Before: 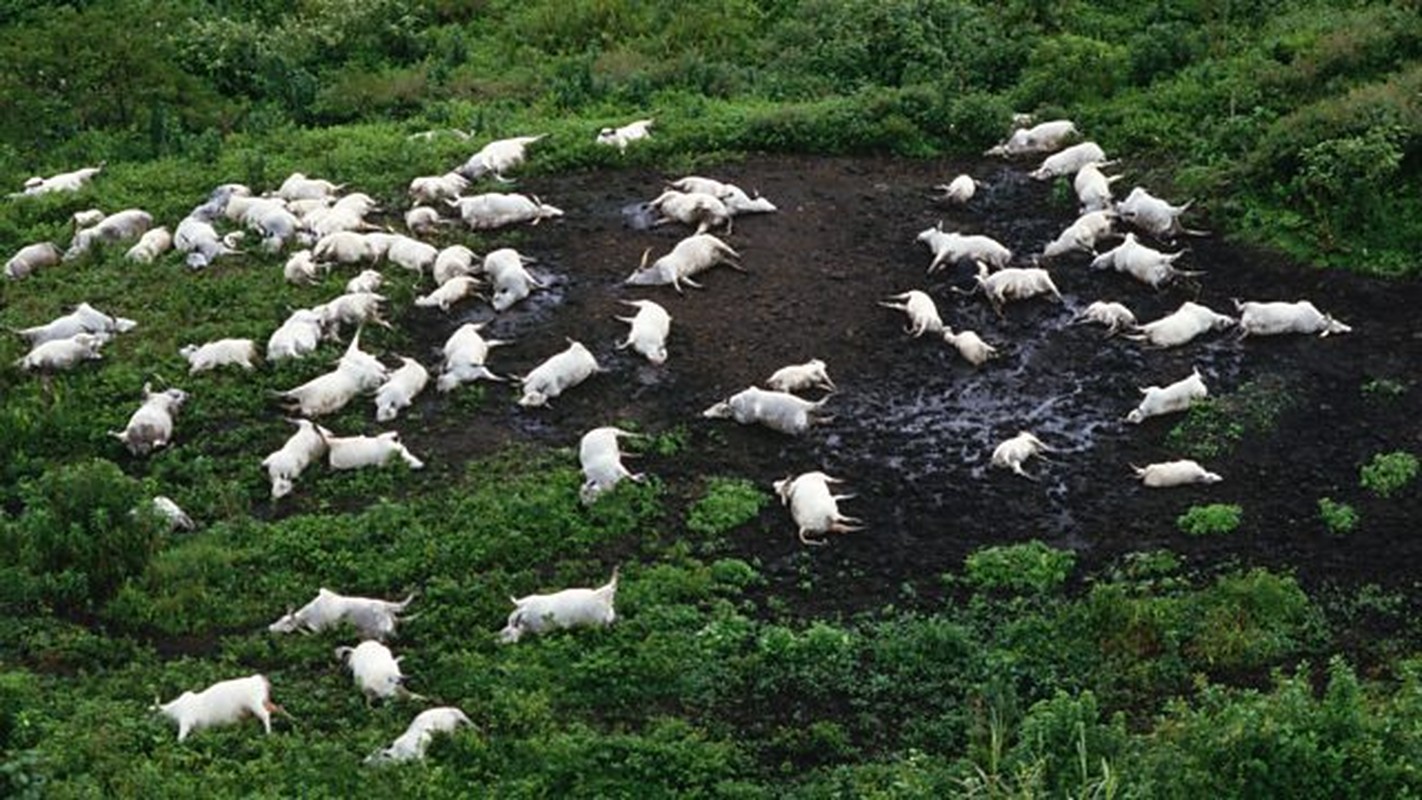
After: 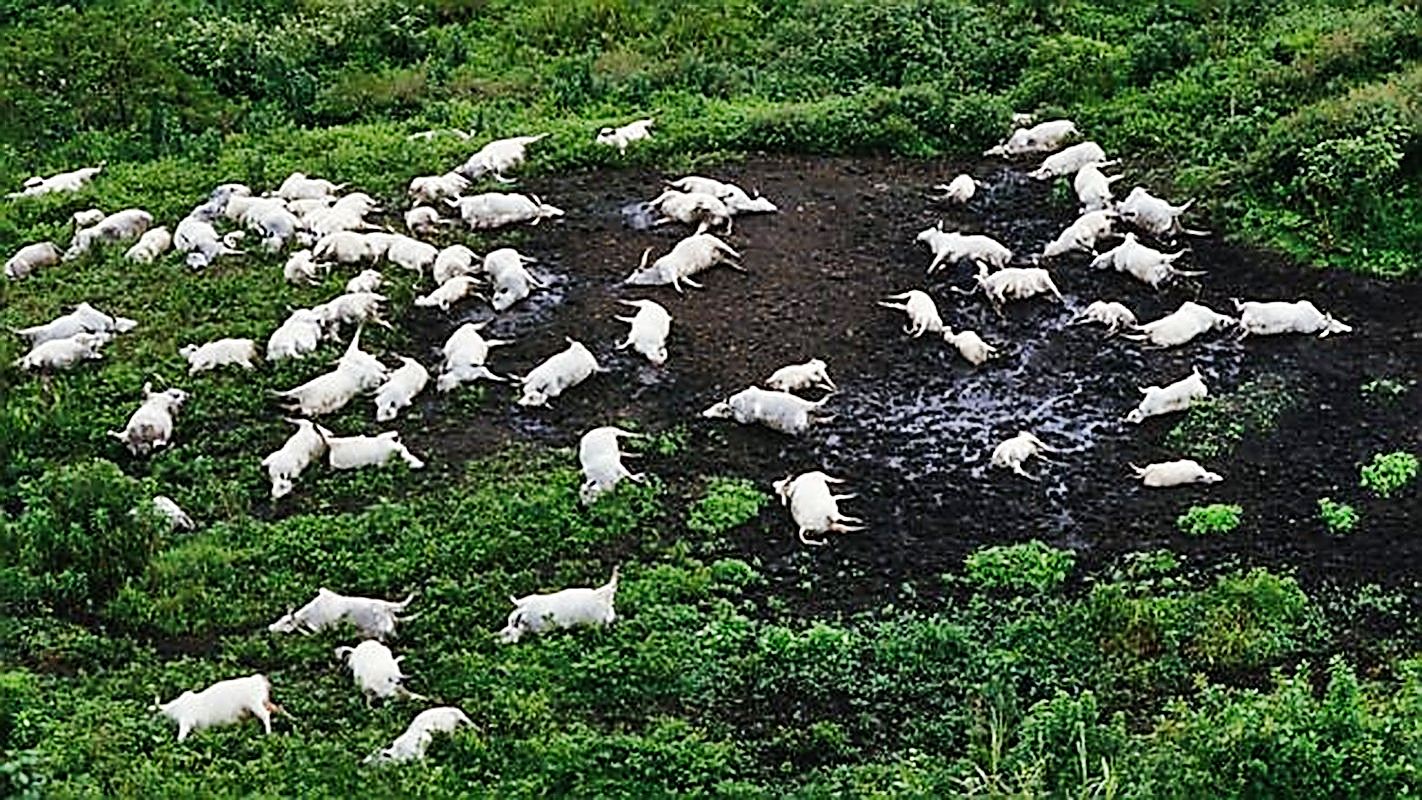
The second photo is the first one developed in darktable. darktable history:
sharpen: amount 1.863
shadows and highlights: low approximation 0.01, soften with gaussian
tone curve: curves: ch0 [(0, 0) (0.071, 0.047) (0.266, 0.26) (0.483, 0.554) (0.753, 0.811) (1, 0.983)]; ch1 [(0, 0) (0.346, 0.307) (0.408, 0.387) (0.463, 0.465) (0.482, 0.493) (0.502, 0.499) (0.517, 0.502) (0.55, 0.548) (0.597, 0.61) (0.651, 0.698) (1, 1)]; ch2 [(0, 0) (0.346, 0.34) (0.434, 0.46) (0.485, 0.494) (0.5, 0.498) (0.517, 0.506) (0.526, 0.545) (0.583, 0.61) (0.625, 0.659) (1, 1)], preserve colors none
